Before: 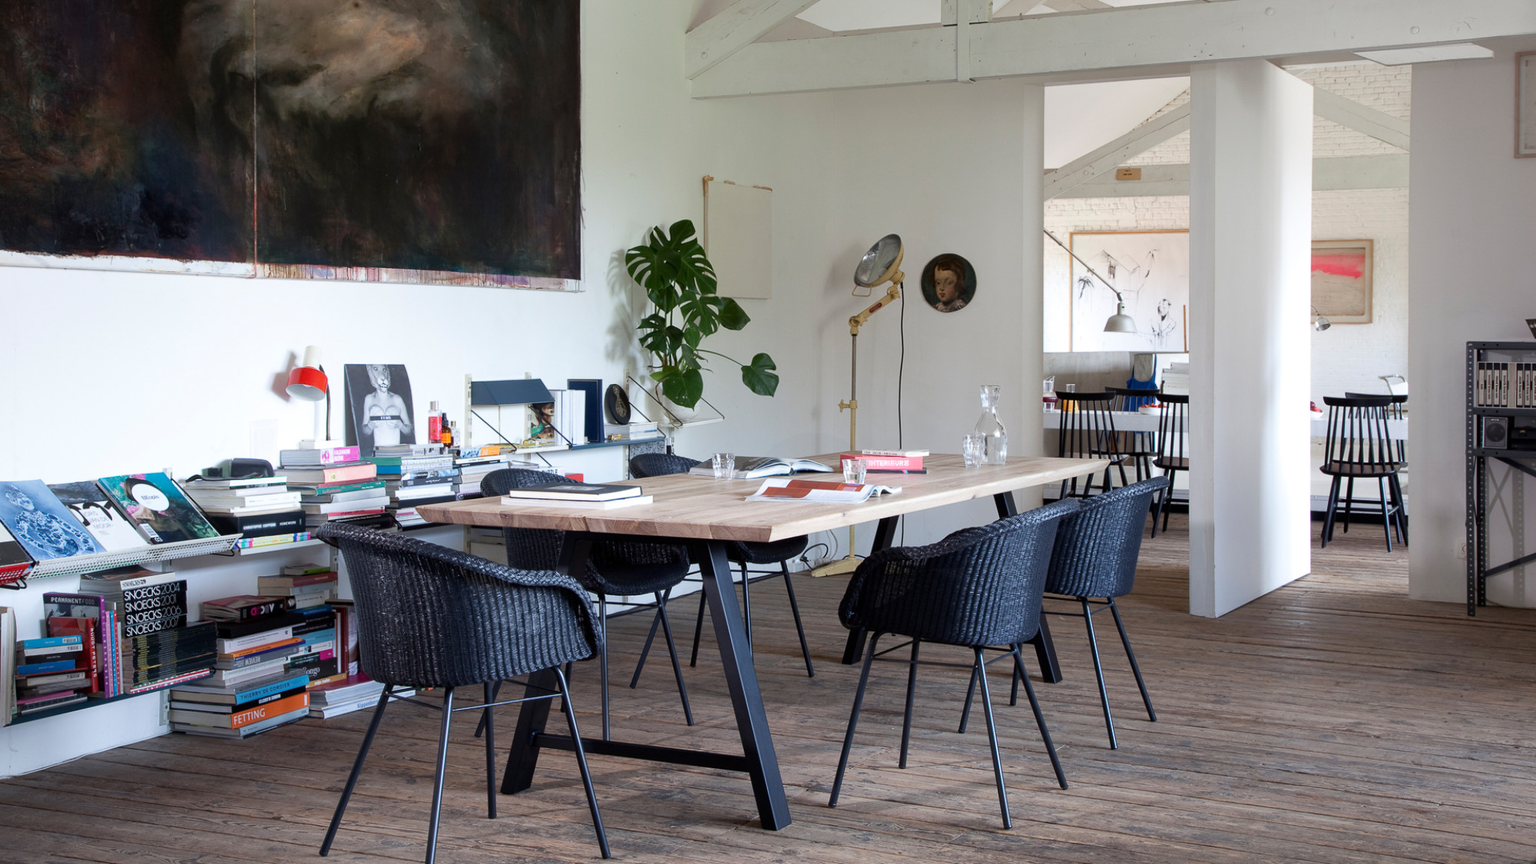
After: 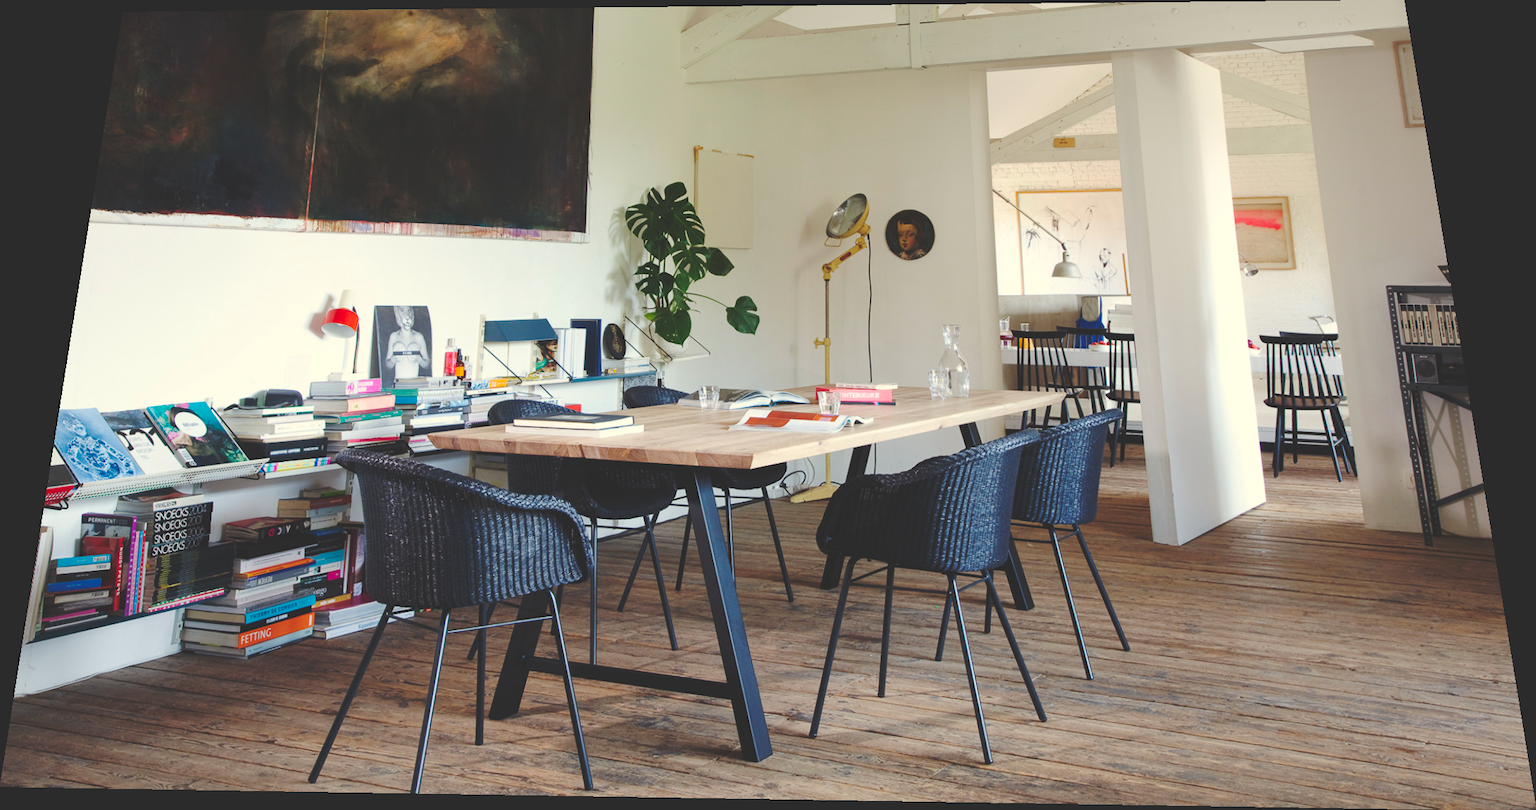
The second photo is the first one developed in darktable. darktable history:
base curve: curves: ch0 [(0, 0.024) (0.055, 0.065) (0.121, 0.166) (0.236, 0.319) (0.693, 0.726) (1, 1)], preserve colors none
rotate and perspective: rotation 0.128°, lens shift (vertical) -0.181, lens shift (horizontal) -0.044, shear 0.001, automatic cropping off
color balance rgb: perceptual saturation grading › global saturation 20%, global vibrance 20%
white balance: red 1.029, blue 0.92
